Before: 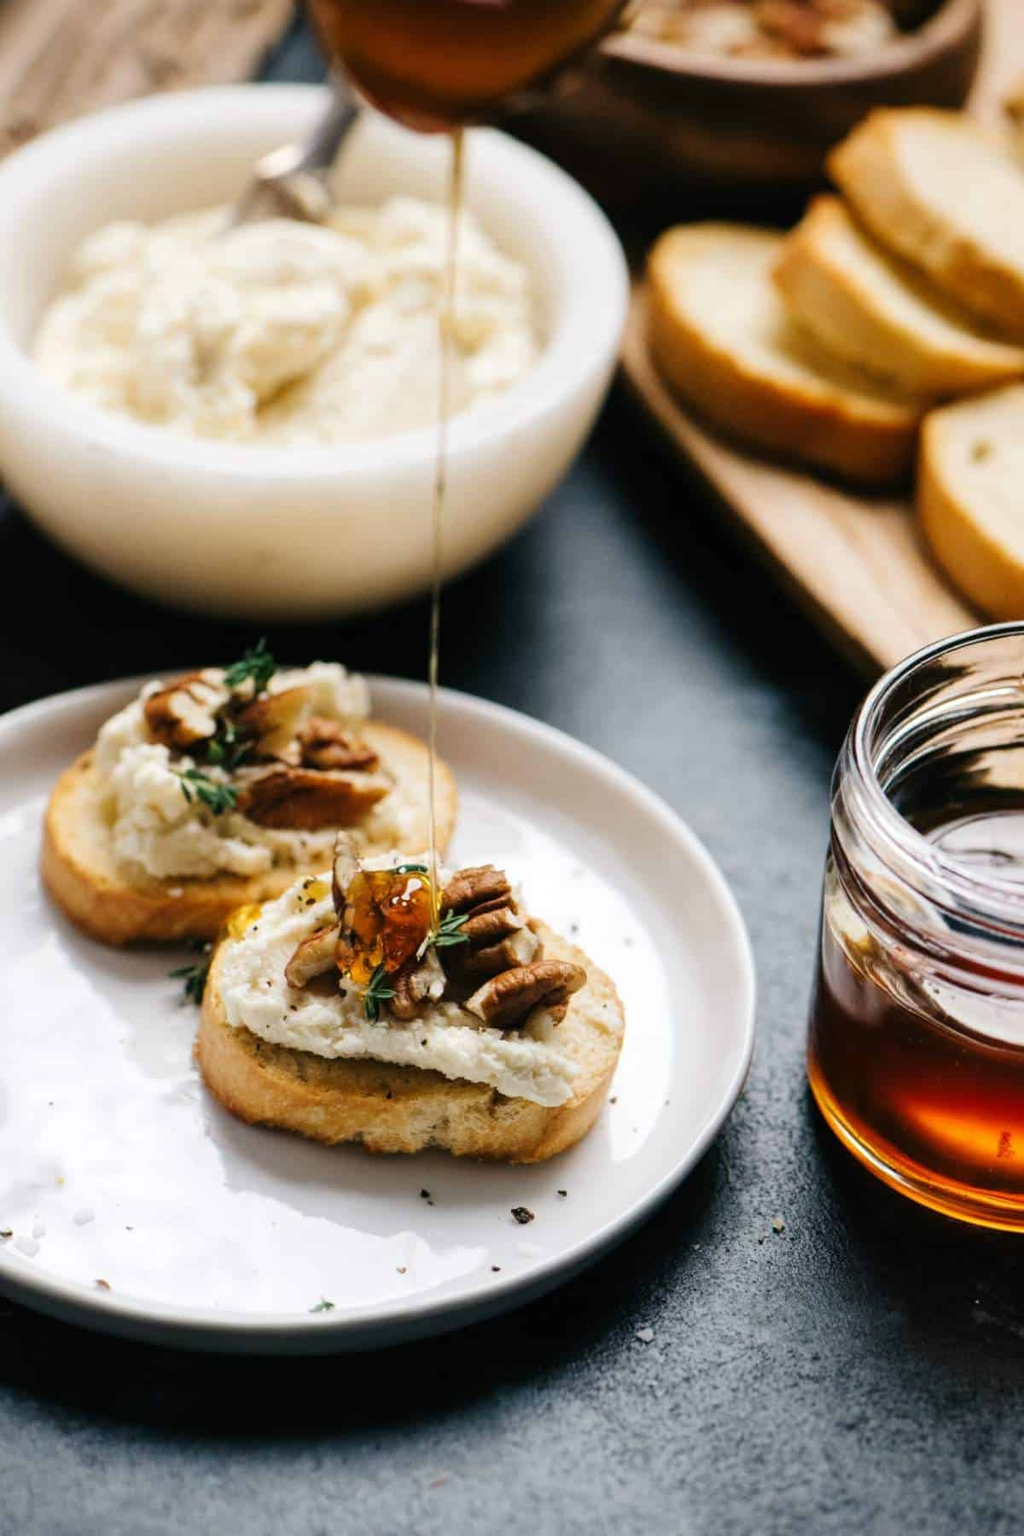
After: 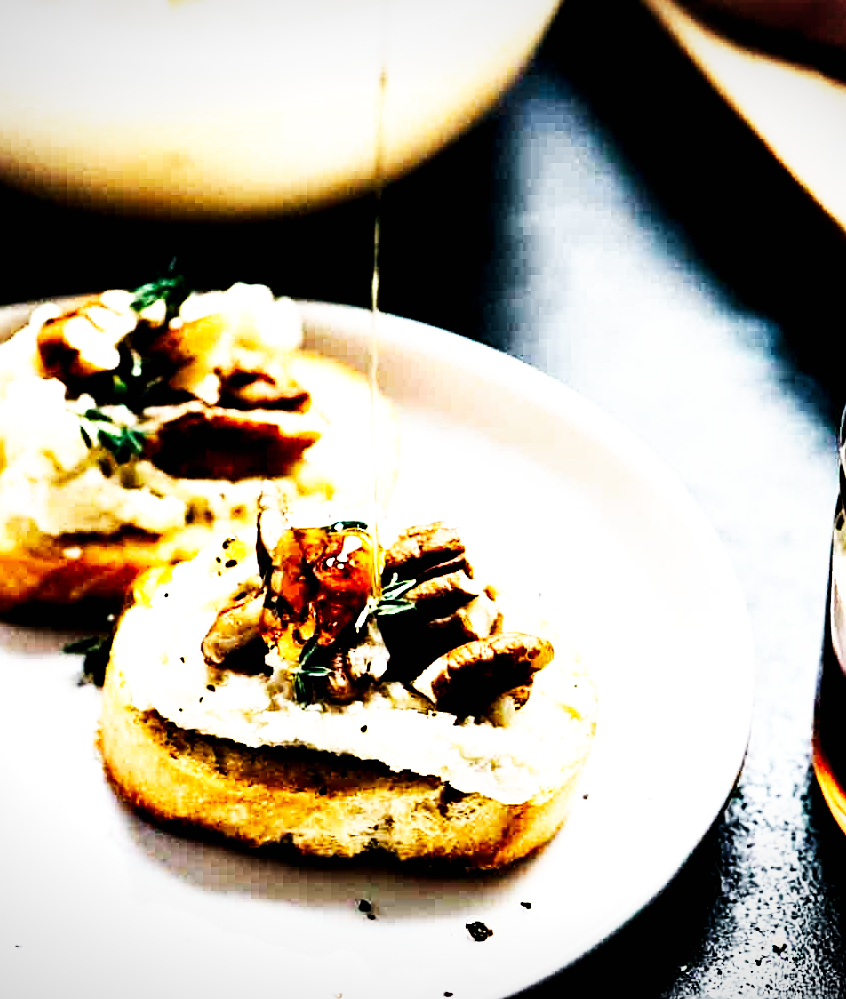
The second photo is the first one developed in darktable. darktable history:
base curve: curves: ch0 [(0, 0) (0.007, 0.004) (0.027, 0.03) (0.046, 0.07) (0.207, 0.54) (0.442, 0.872) (0.673, 0.972) (1, 1)], preserve colors none
crop: left 11.151%, top 27.404%, right 18.315%, bottom 17.095%
sharpen: on, module defaults
contrast equalizer: y [[0.6 ×6], [0.55 ×6], [0 ×6], [0 ×6], [0 ×6]]
haze removal: compatibility mode true, adaptive false
vignetting: fall-off start 99.58%, fall-off radius 71.85%, width/height ratio 1.174
tone equalizer: -8 EV -0.716 EV, -7 EV -0.692 EV, -6 EV -0.578 EV, -5 EV -0.411 EV, -3 EV 0.366 EV, -2 EV 0.6 EV, -1 EV 0.689 EV, +0 EV 0.772 EV, edges refinement/feathering 500, mask exposure compensation -1.26 EV, preserve details no
